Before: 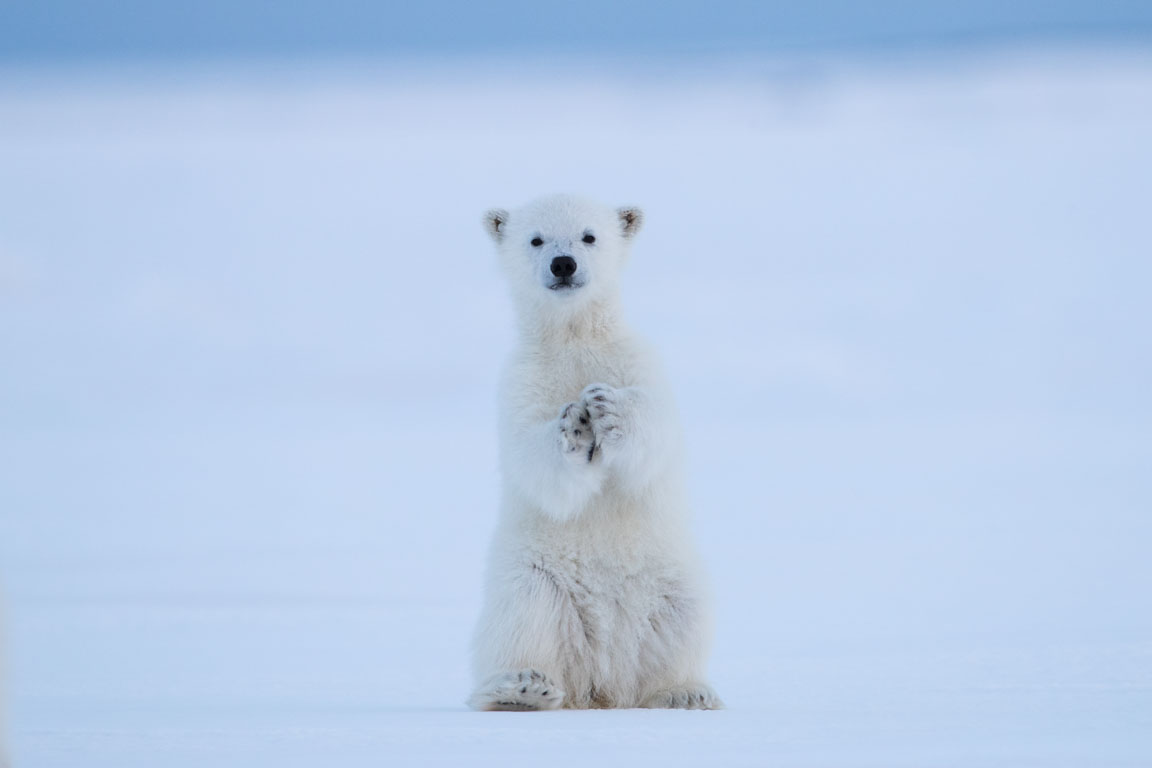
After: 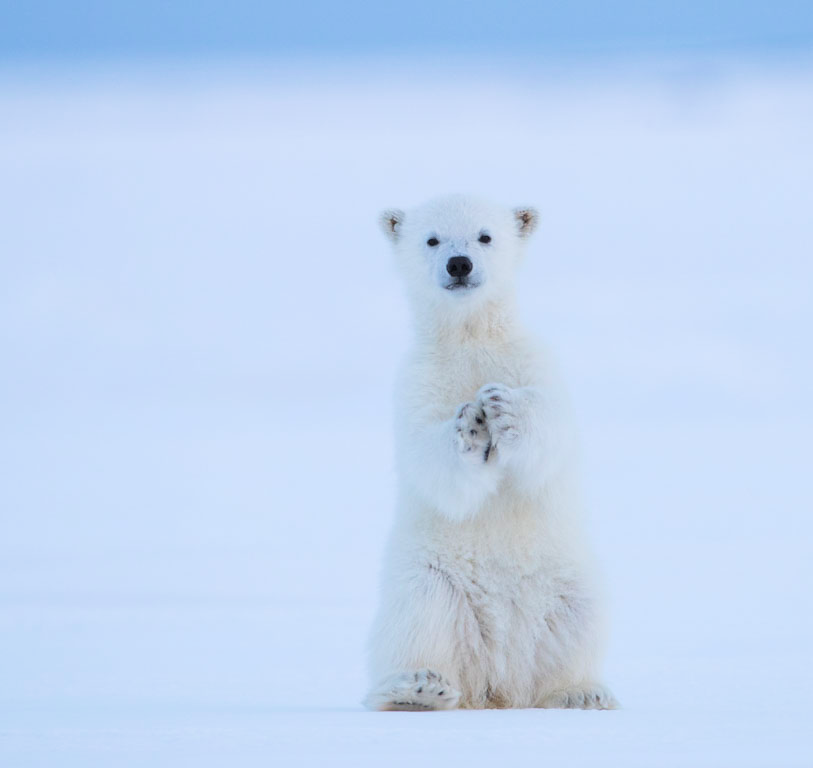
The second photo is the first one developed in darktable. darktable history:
contrast brightness saturation: brightness 0.151
crop and rotate: left 9.055%, right 20.303%
velvia: on, module defaults
